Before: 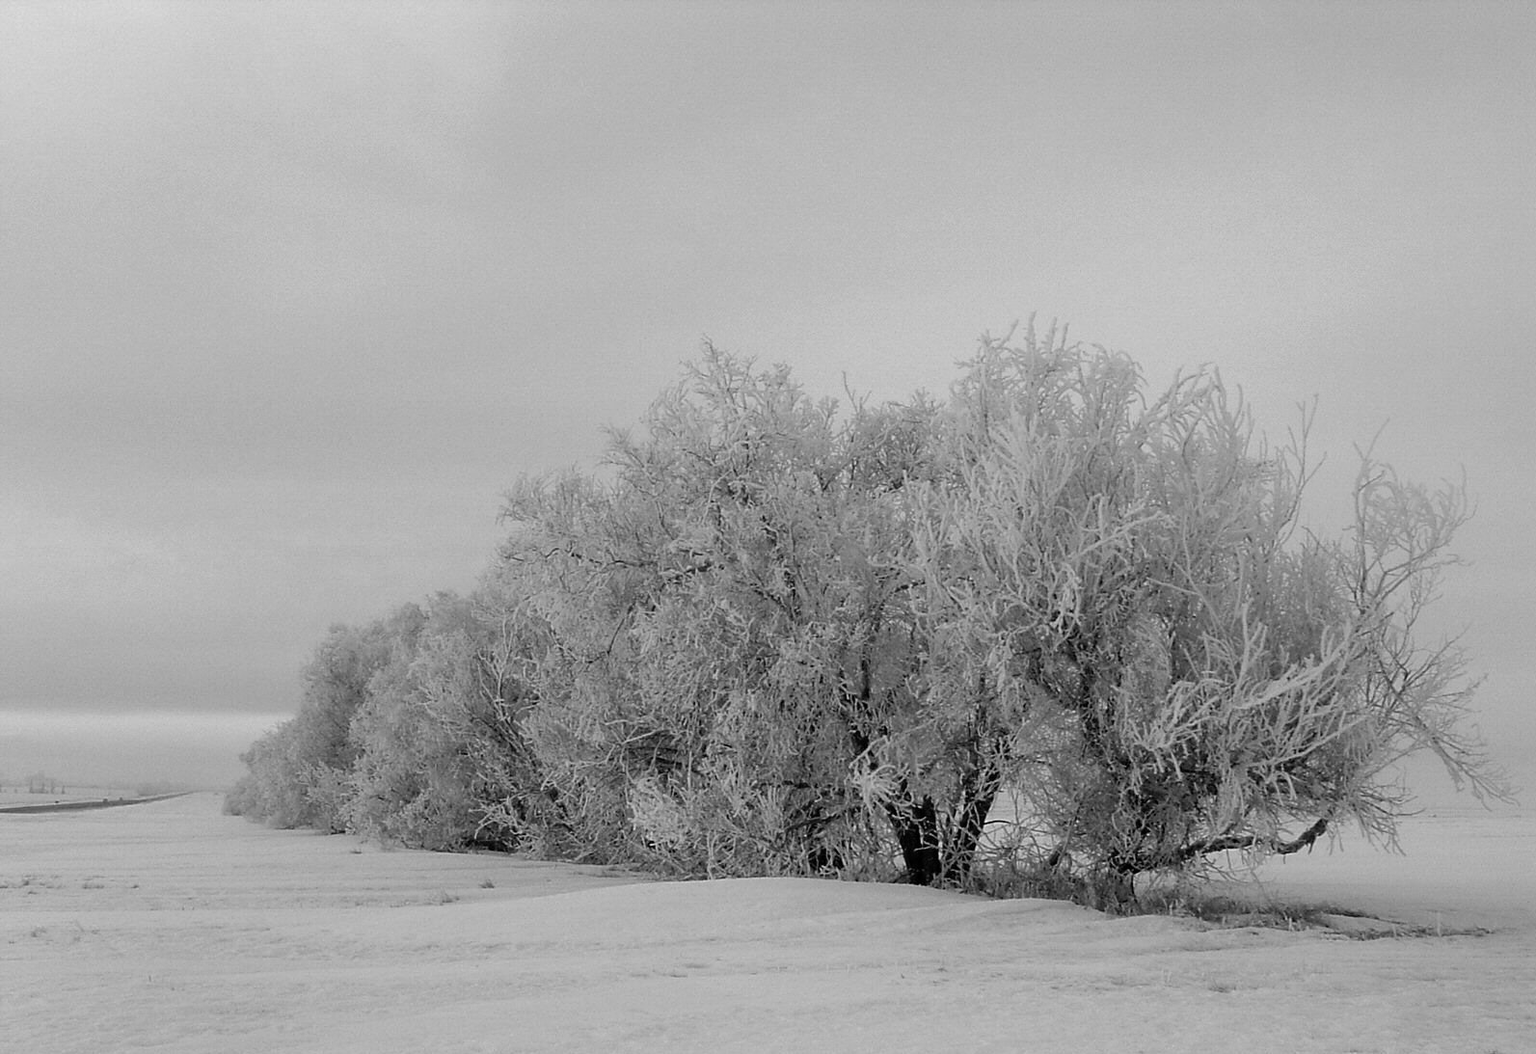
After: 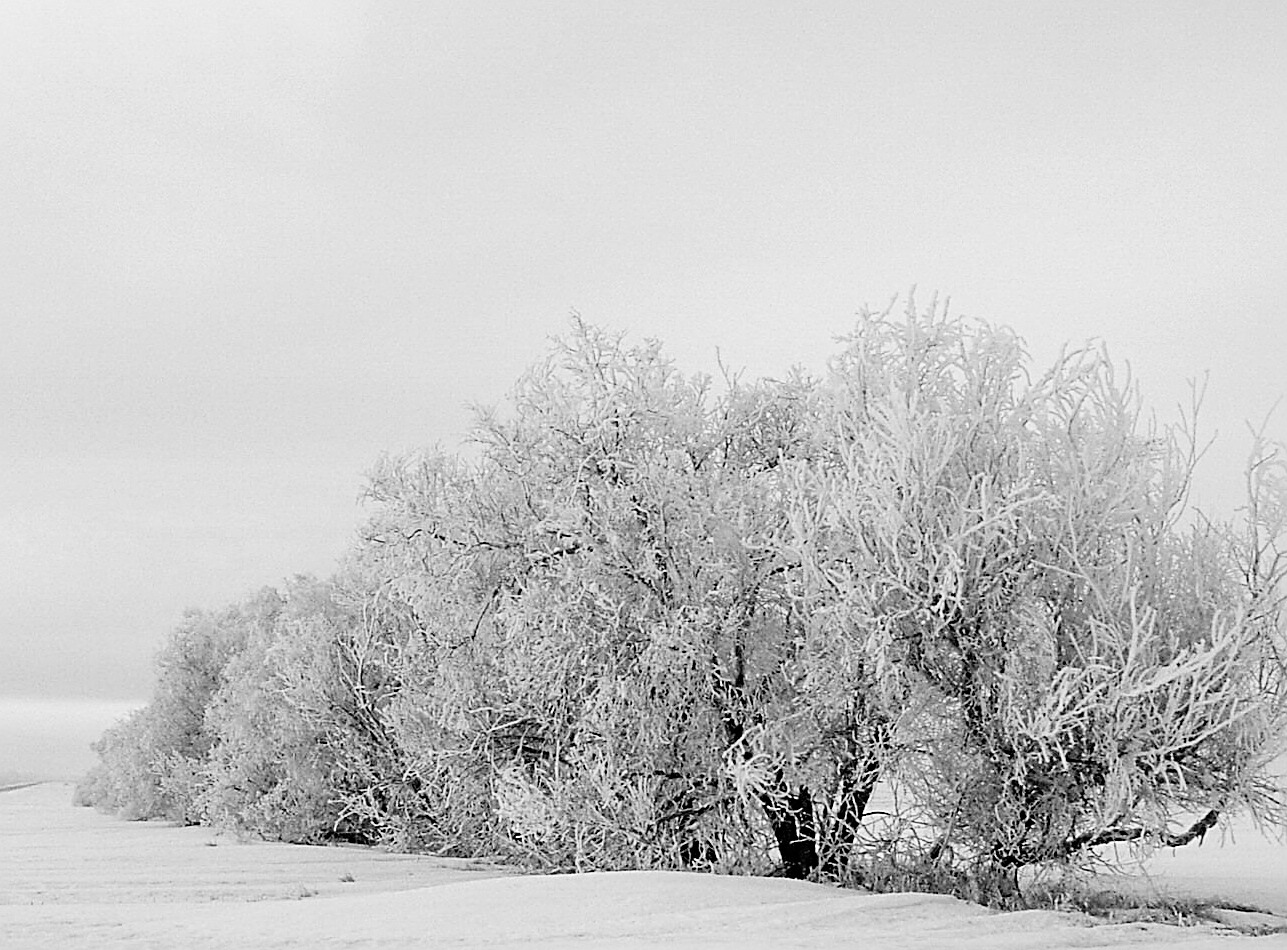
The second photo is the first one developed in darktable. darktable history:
sharpen: radius 2.987, amount 0.767
exposure: exposure 1.137 EV, compensate highlight preservation false
crop: left 9.938%, top 3.582%, right 9.236%, bottom 9.414%
filmic rgb: black relative exposure -7.99 EV, white relative exposure 3.85 EV, hardness 4.3
